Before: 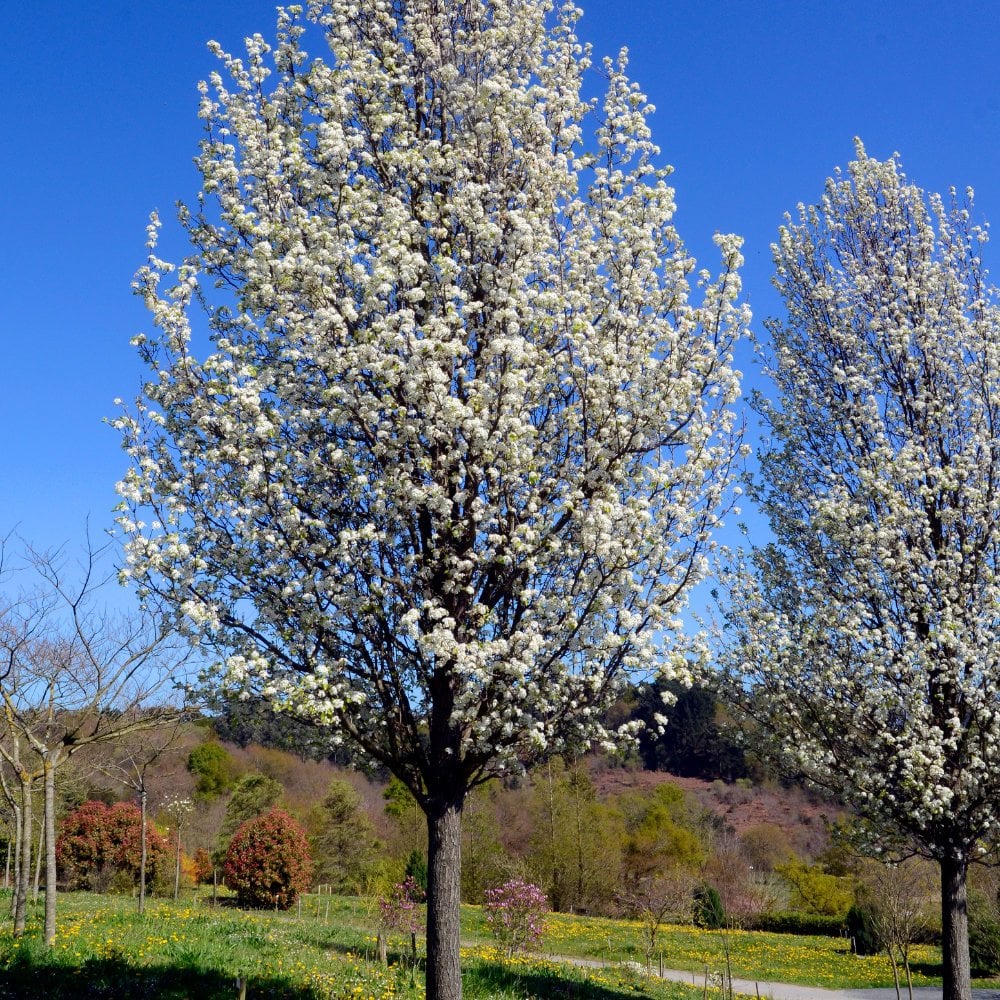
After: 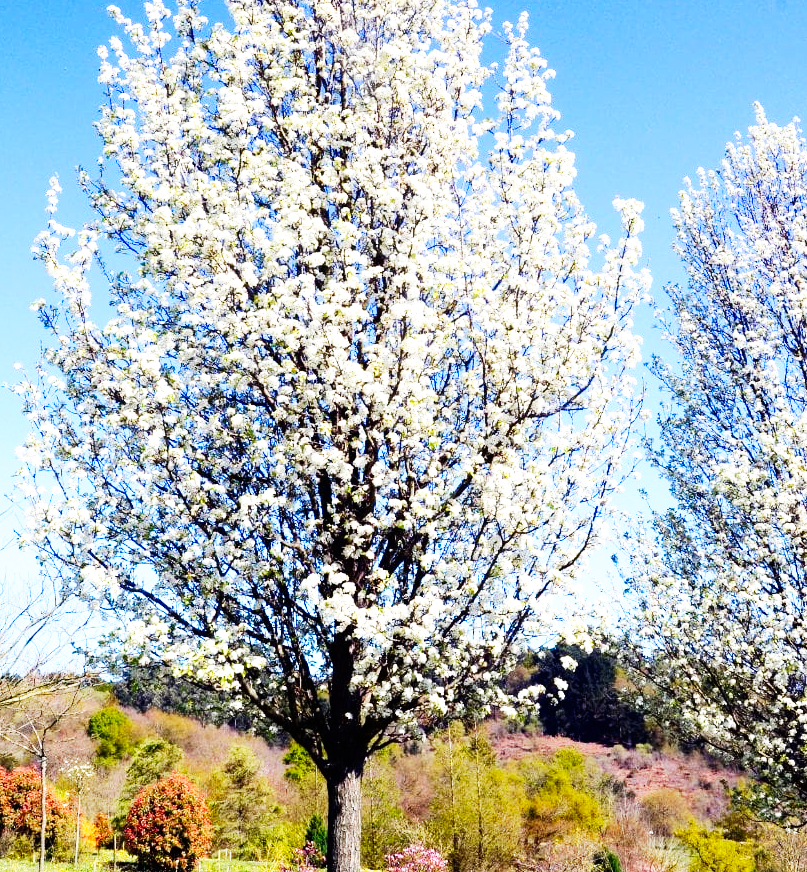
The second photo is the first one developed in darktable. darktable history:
base curve: curves: ch0 [(0, 0) (0.007, 0.004) (0.027, 0.03) (0.046, 0.07) (0.207, 0.54) (0.442, 0.872) (0.673, 0.972) (1, 1)], preserve colors none
crop: left 10.002%, top 3.553%, right 9.229%, bottom 9.177%
exposure: exposure 0.526 EV, compensate exposure bias true, compensate highlight preservation false
